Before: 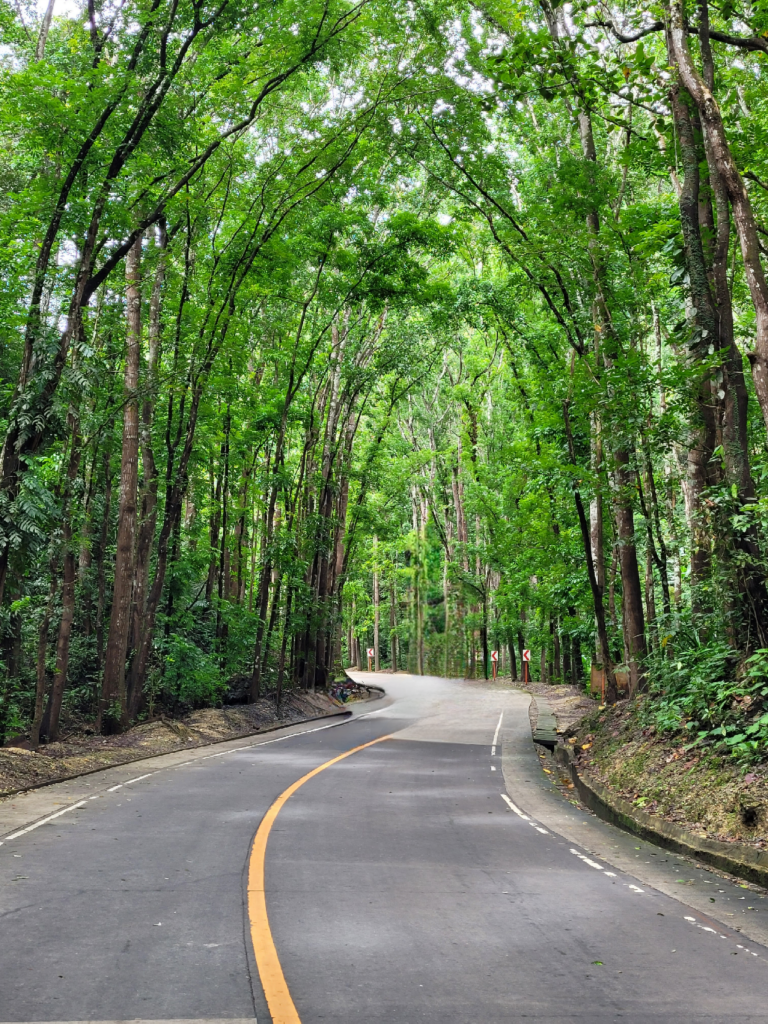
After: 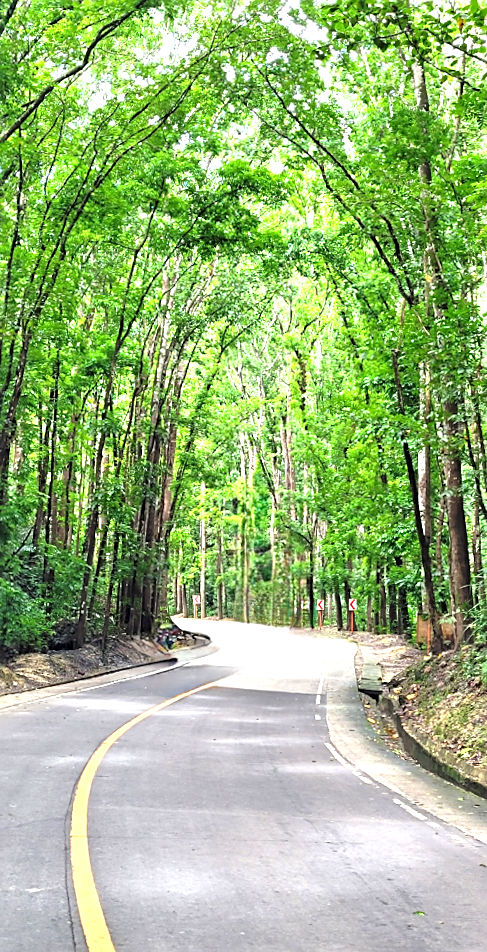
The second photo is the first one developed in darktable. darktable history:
exposure: black level correction 0, exposure 1.2 EV, compensate highlight preservation false
crop and rotate: left 22.918%, top 5.629%, right 14.711%, bottom 2.247%
rotate and perspective: rotation 0.8°, automatic cropping off
sharpen: on, module defaults
